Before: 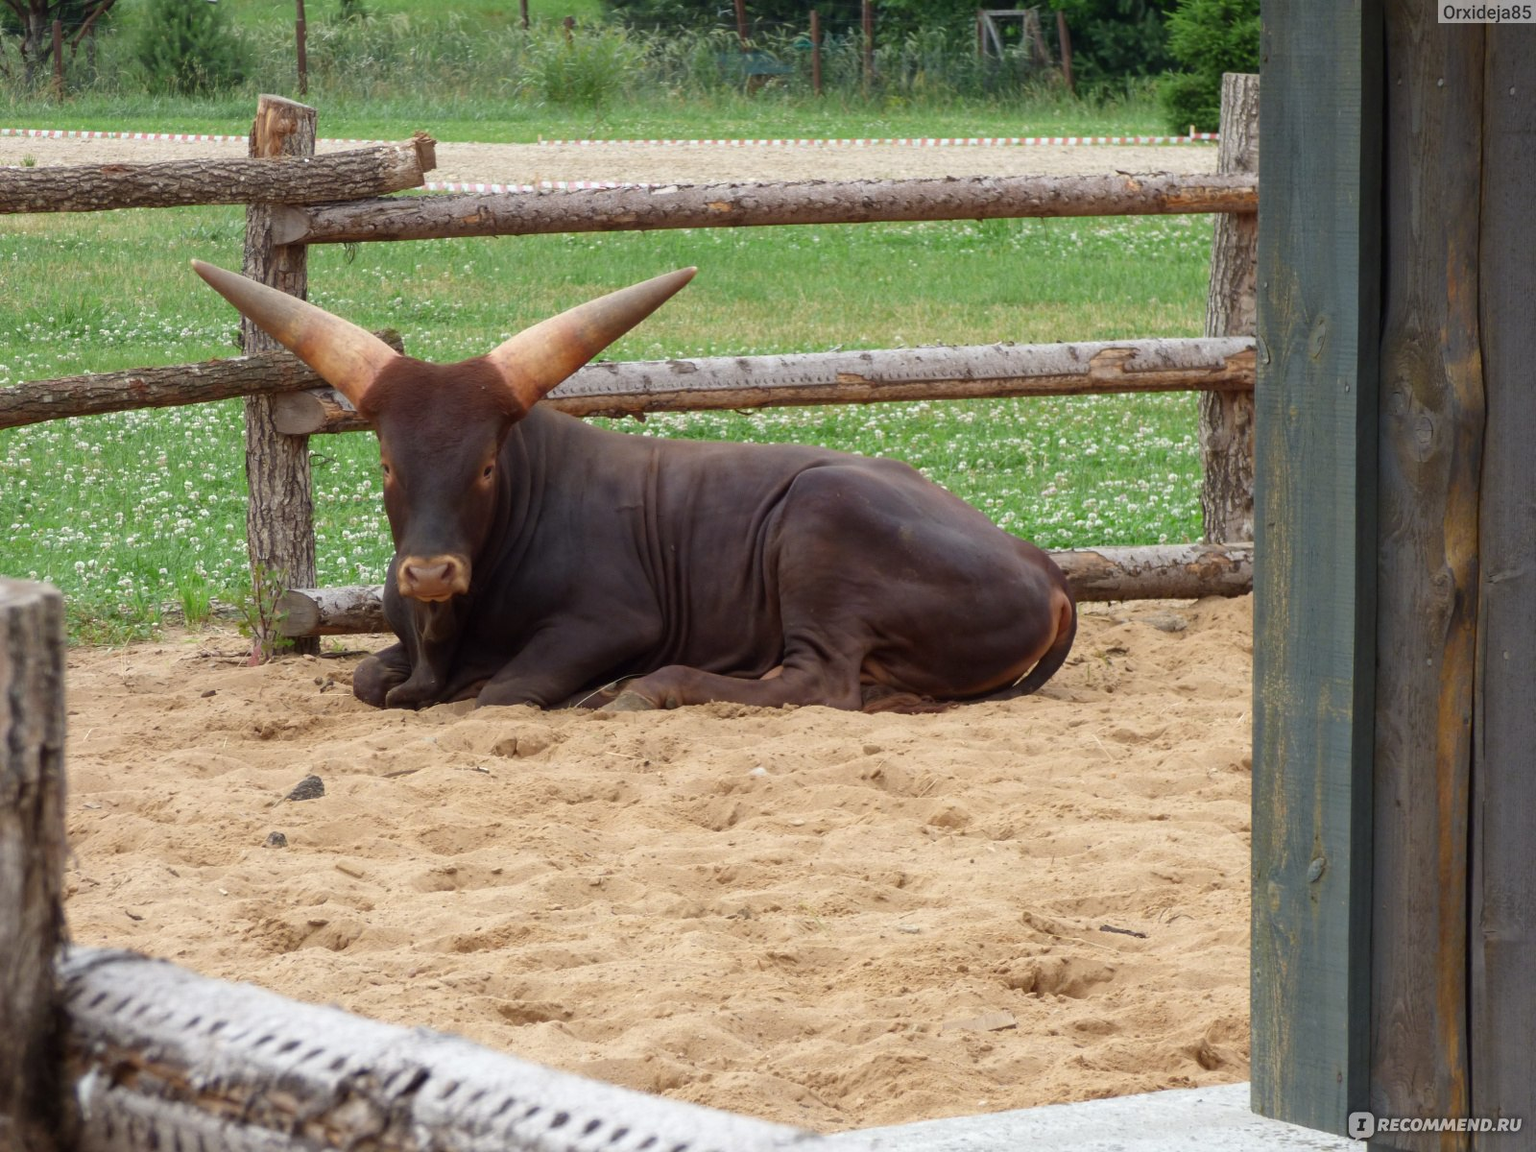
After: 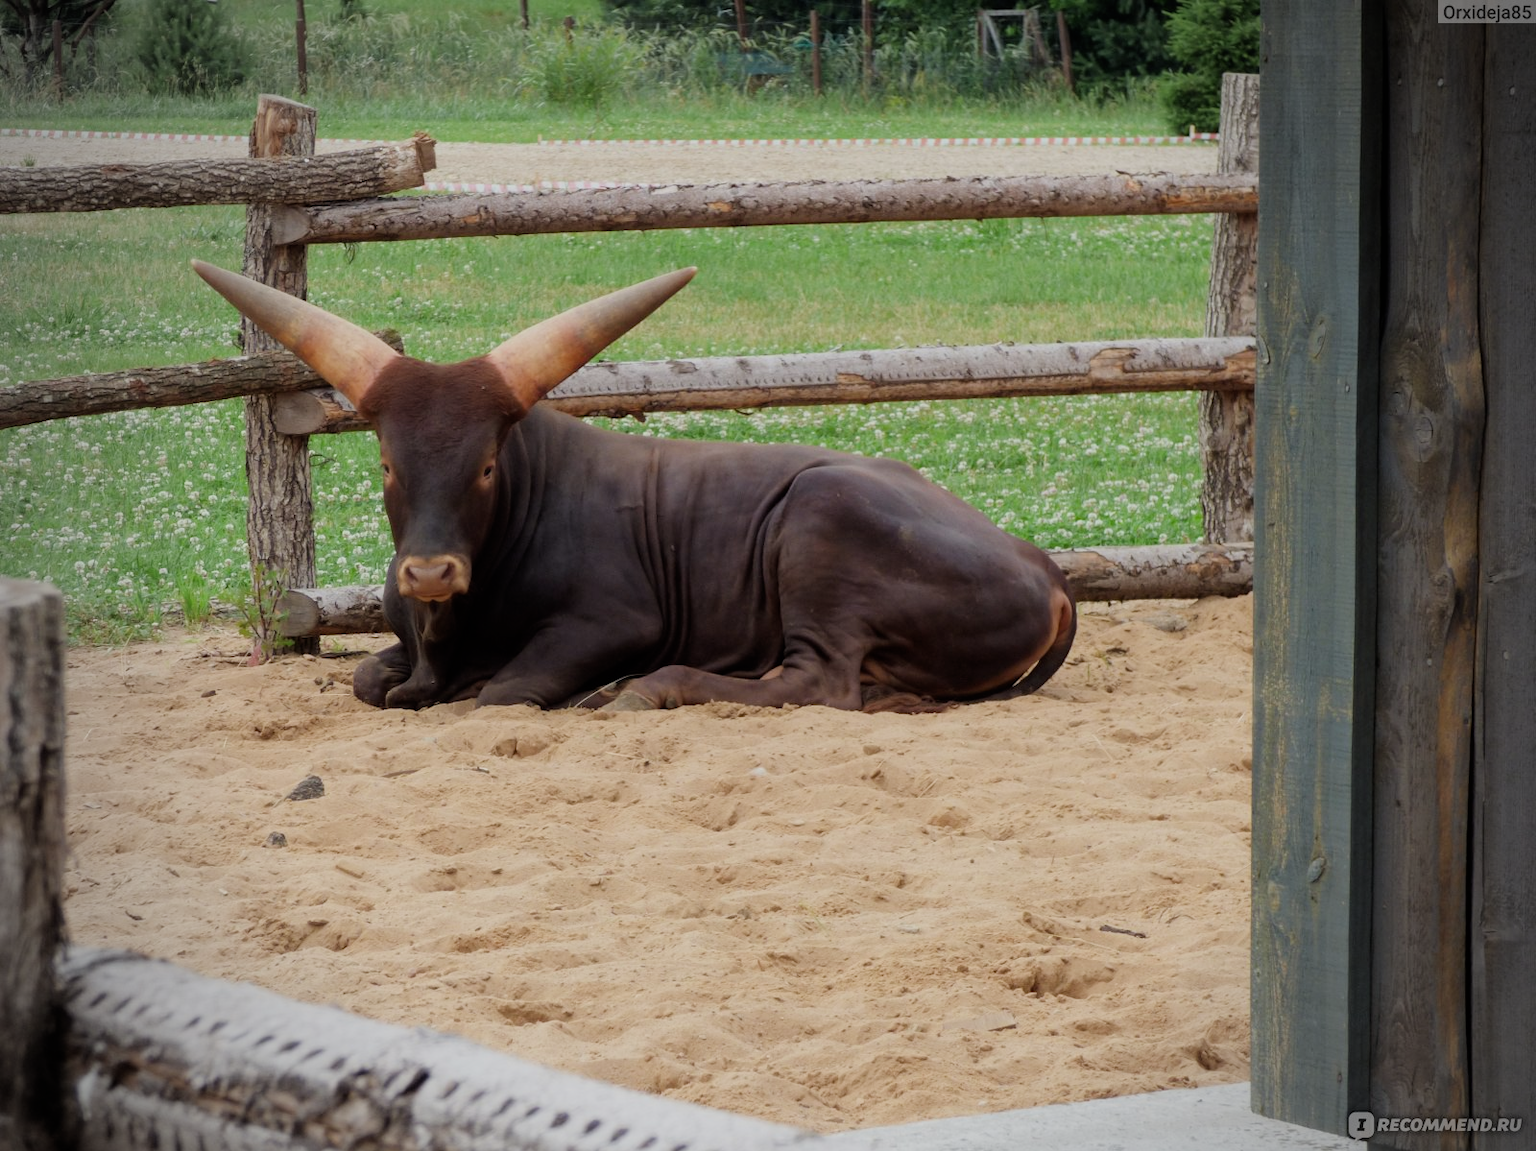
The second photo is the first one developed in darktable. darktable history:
filmic rgb: black relative exposure -7.65 EV, white relative exposure 4.56 EV, hardness 3.61
vignetting: fall-off start 71.74%
crop: bottom 0.071%
